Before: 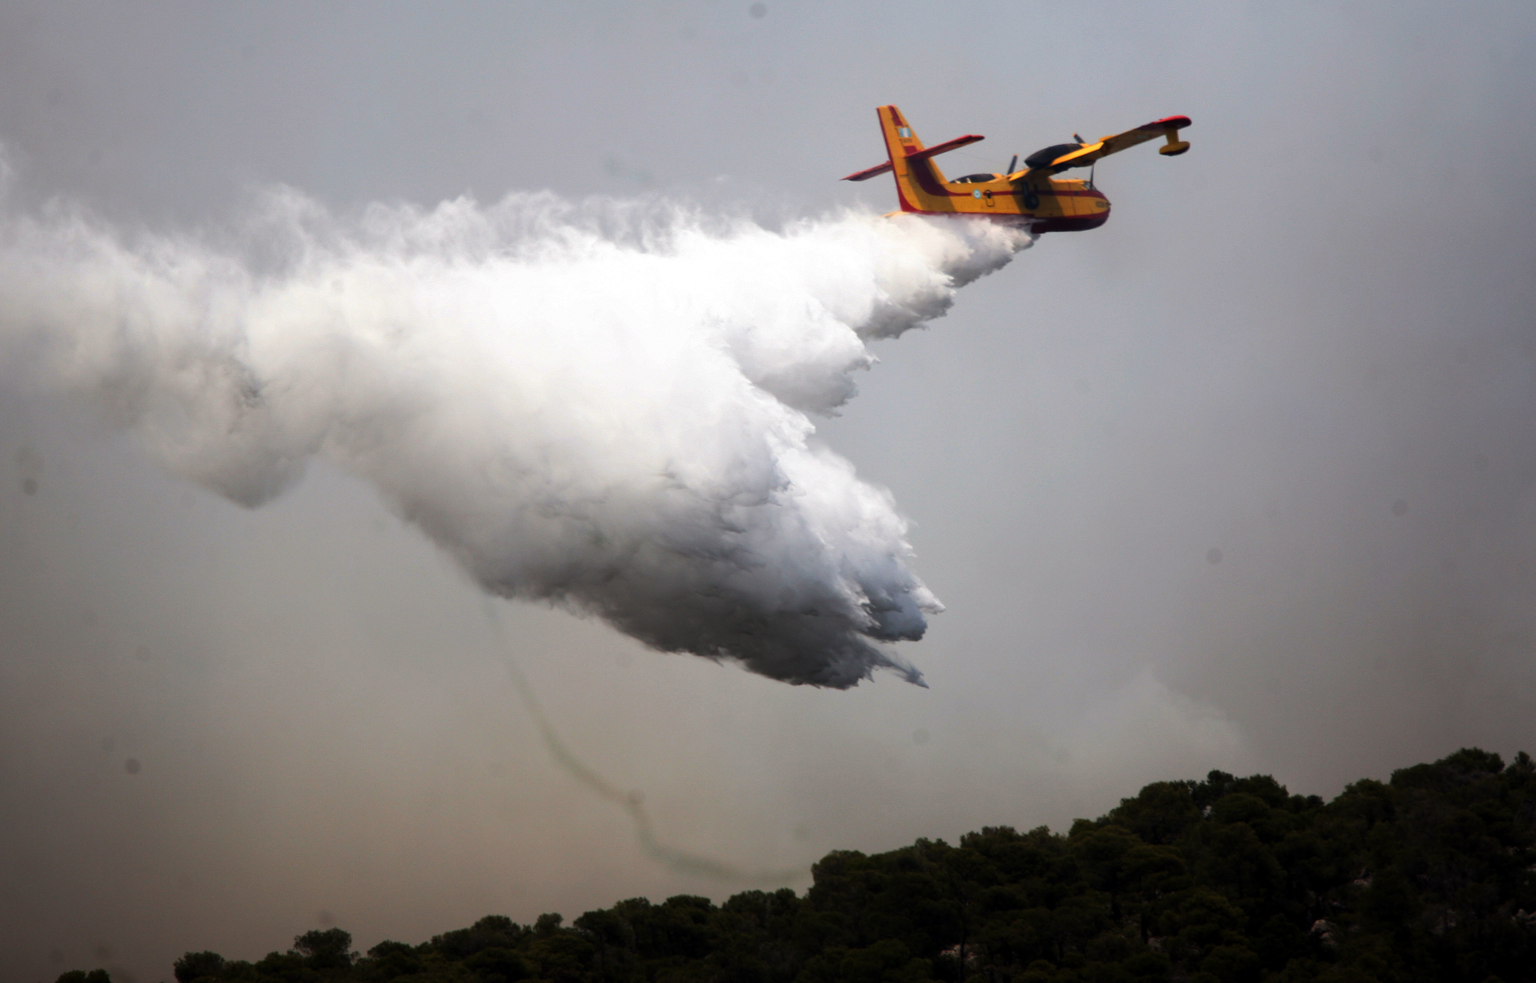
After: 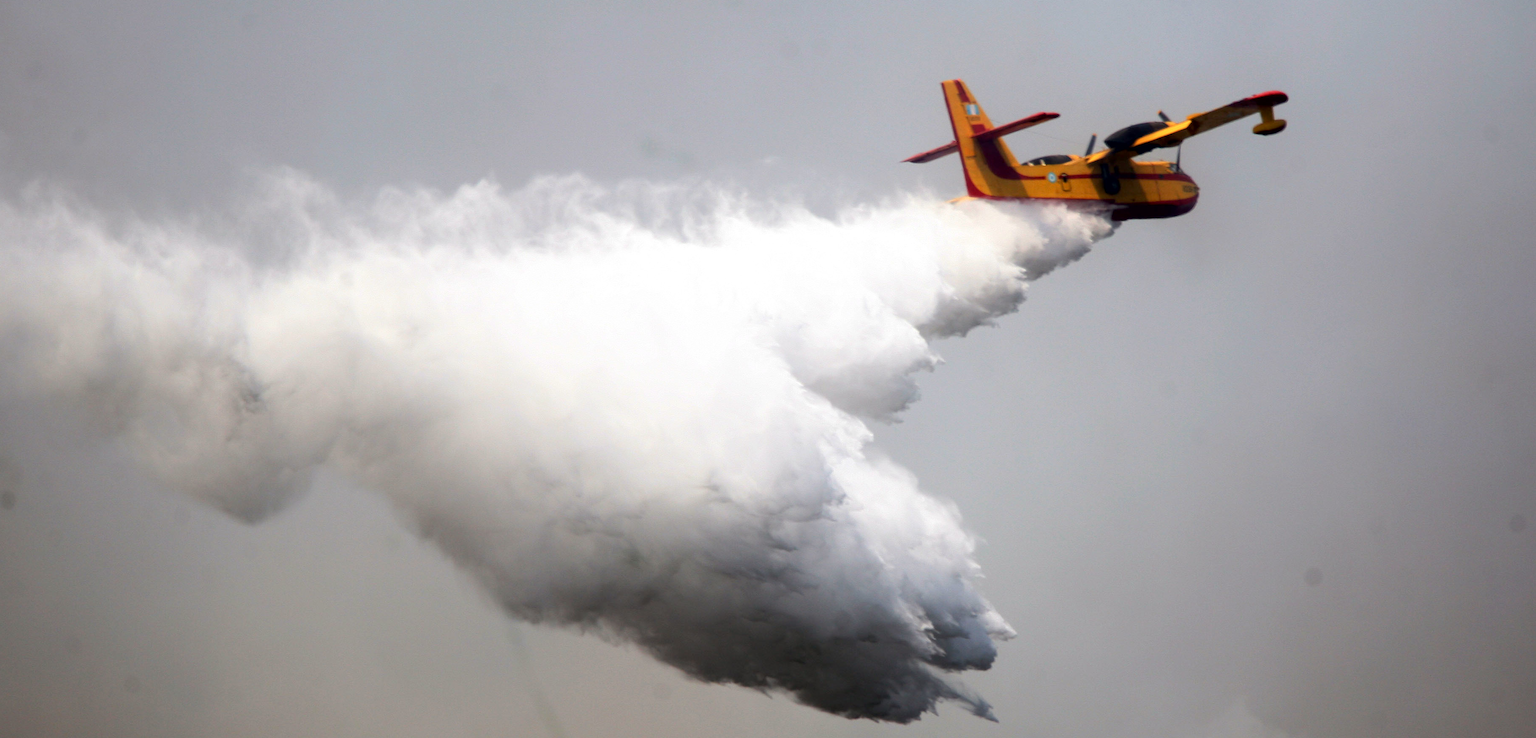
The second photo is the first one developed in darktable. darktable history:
crop: left 1.544%, top 3.421%, right 7.742%, bottom 28.452%
shadows and highlights: radius 92.73, shadows -14.73, white point adjustment 0.294, highlights 30.97, compress 48.24%, soften with gaussian
exposure: black level correction 0.007, compensate exposure bias true, compensate highlight preservation false
